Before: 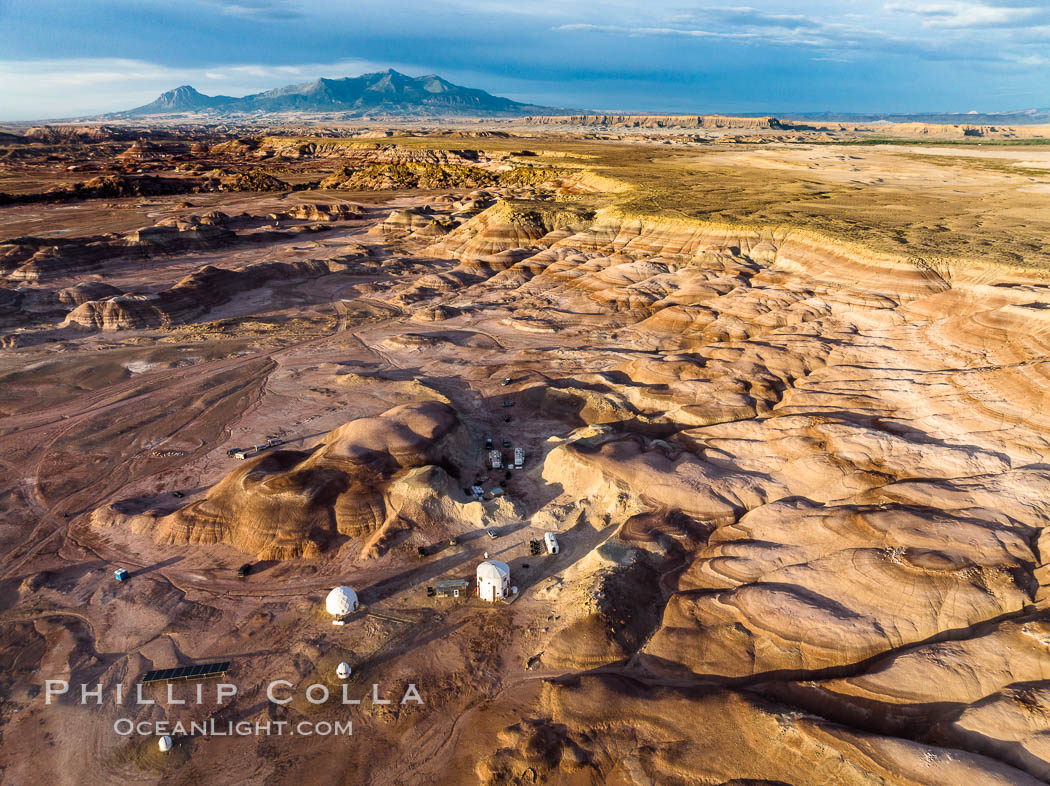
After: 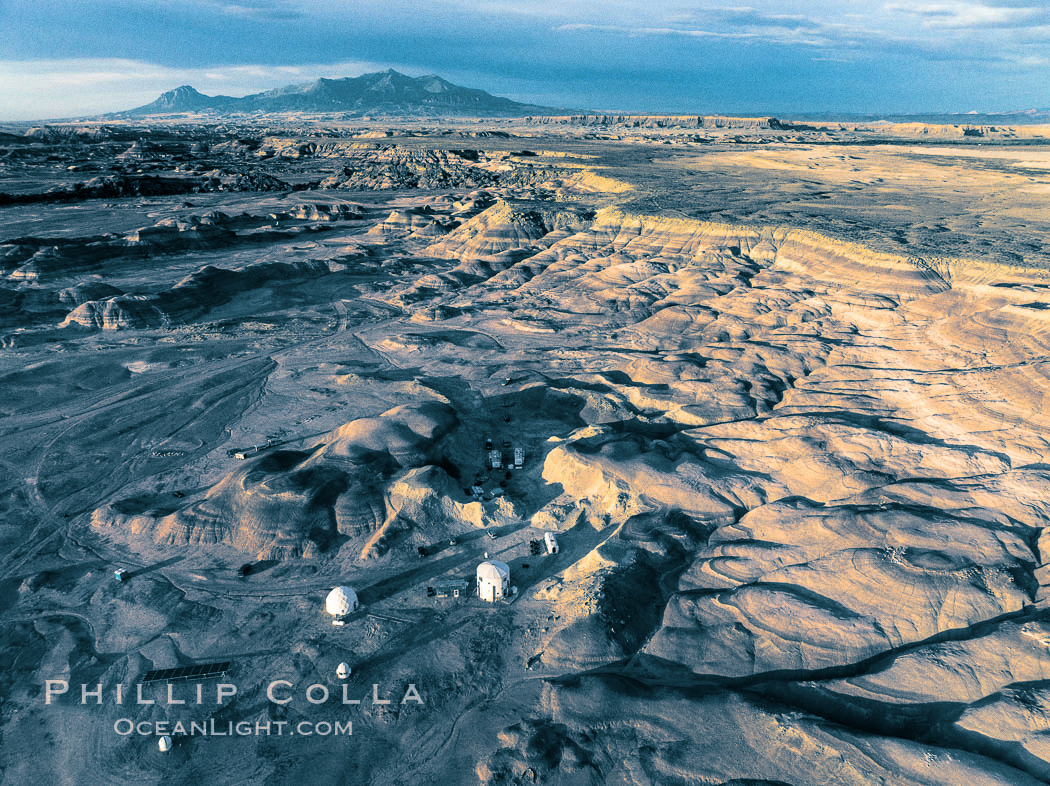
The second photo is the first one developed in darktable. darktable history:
grain: on, module defaults
split-toning: shadows › hue 212.4°, balance -70
